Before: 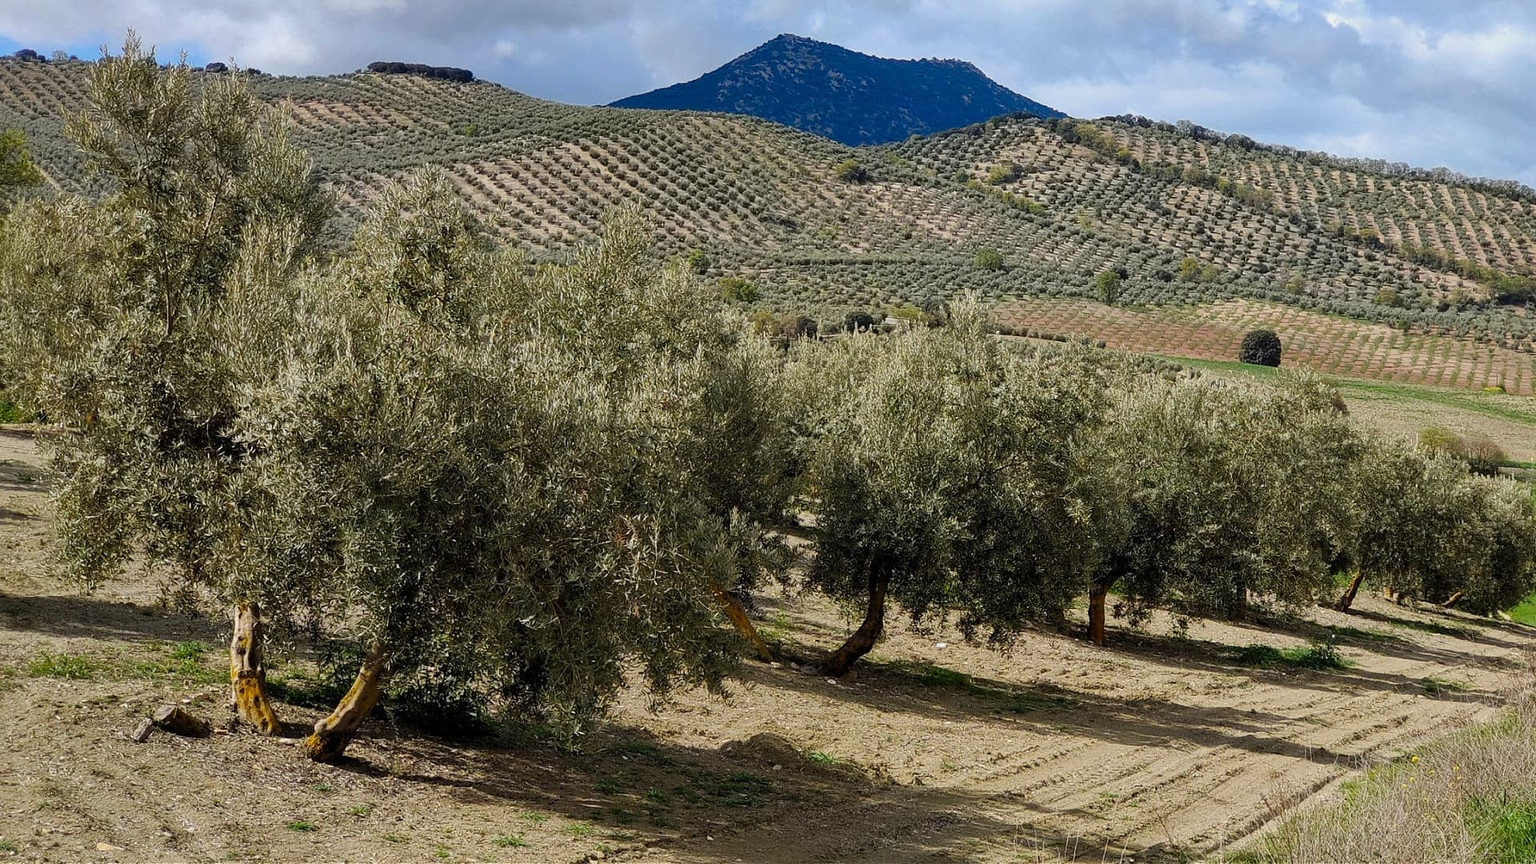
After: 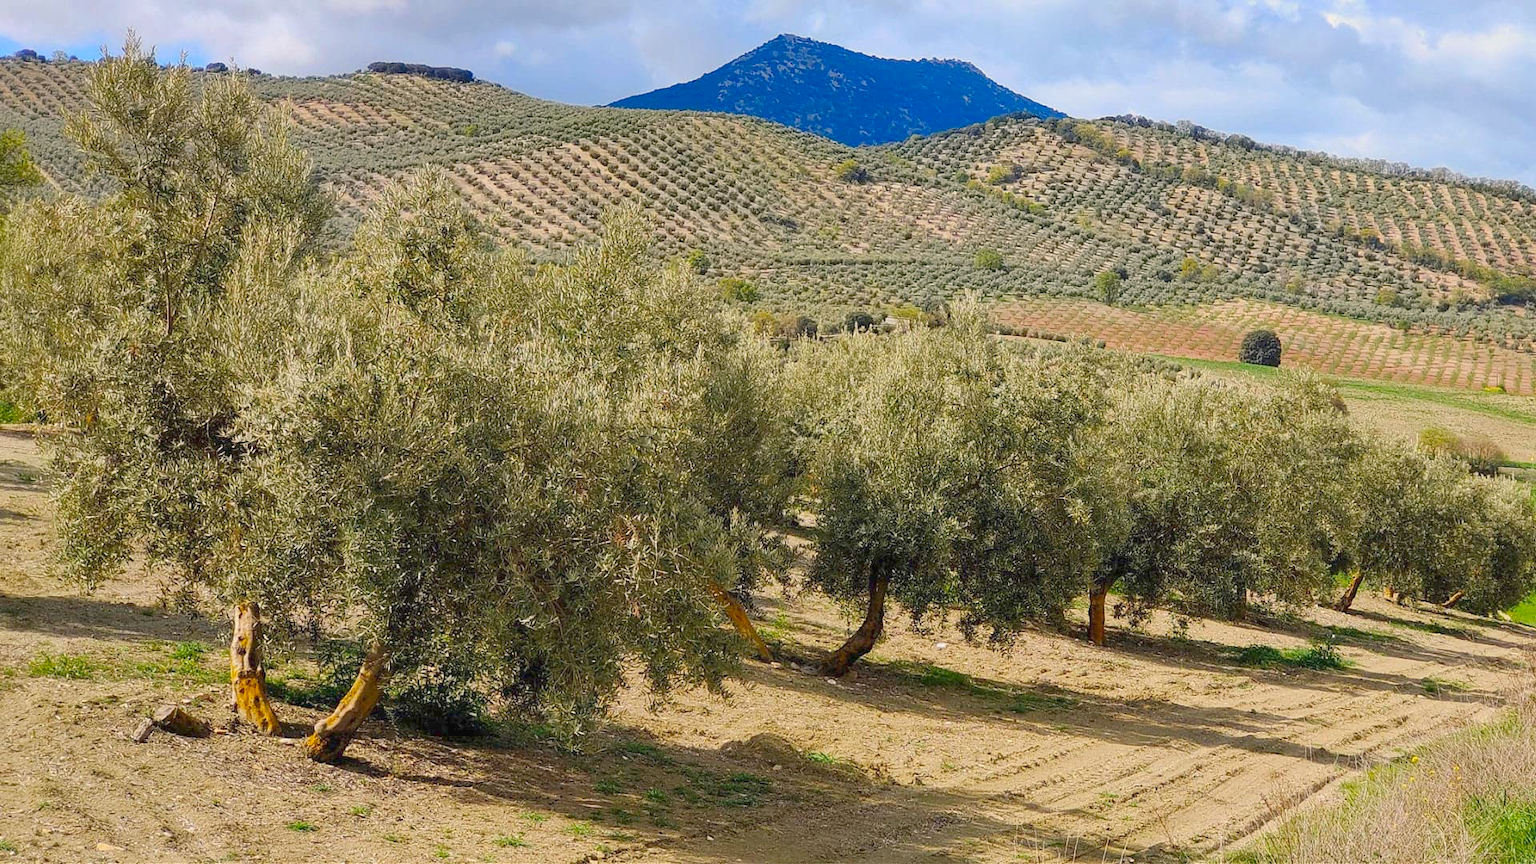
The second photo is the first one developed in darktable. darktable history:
color balance rgb: shadows lift › luminance -10.125%, power › luminance 1.41%, highlights gain › chroma 1.351%, highlights gain › hue 56.41°, perceptual saturation grading › global saturation 17.088%, contrast -29.757%
exposure: black level correction 0, exposure 1.001 EV, compensate highlight preservation false
